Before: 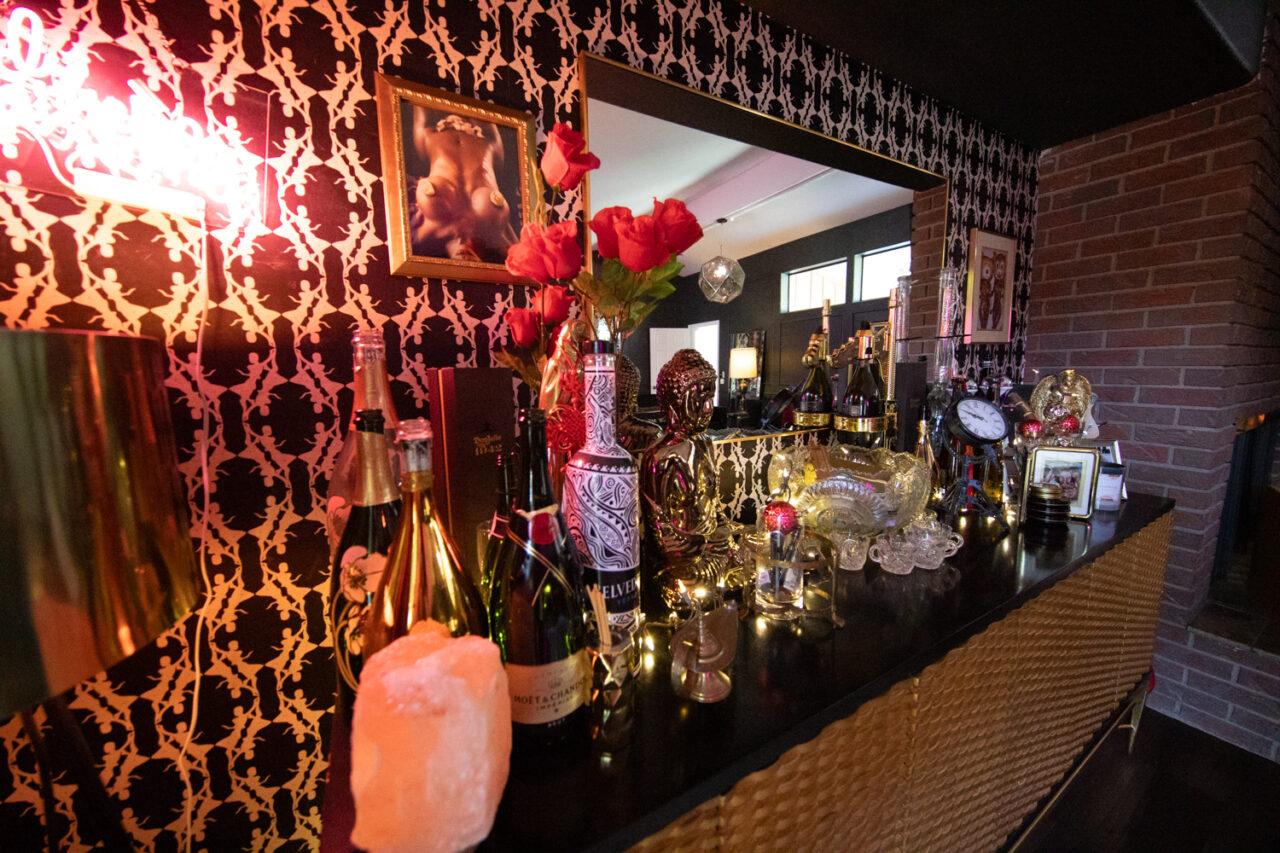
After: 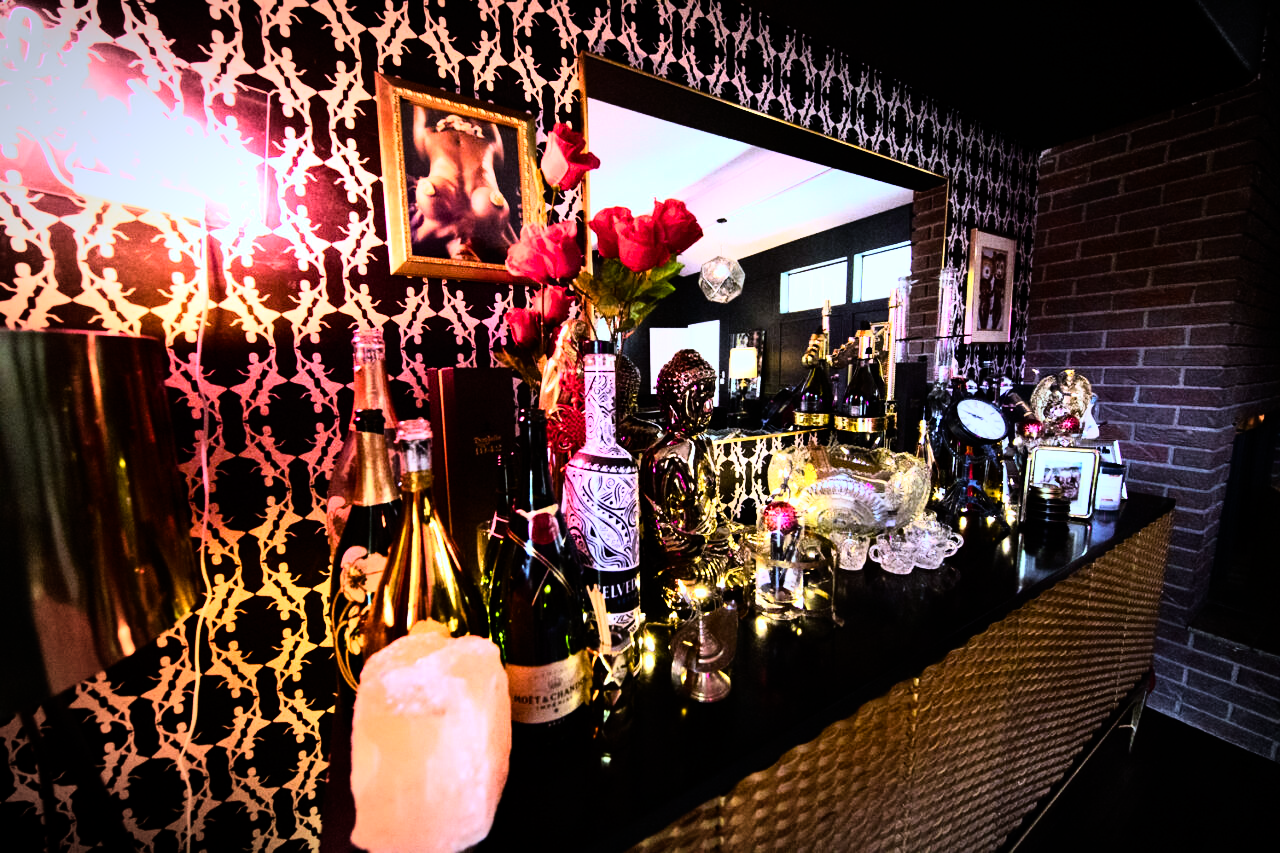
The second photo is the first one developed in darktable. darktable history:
white balance: red 0.948, green 1.02, blue 1.176
rgb curve: curves: ch0 [(0, 0) (0.21, 0.15) (0.24, 0.21) (0.5, 0.75) (0.75, 0.96) (0.89, 0.99) (1, 1)]; ch1 [(0, 0.02) (0.21, 0.13) (0.25, 0.2) (0.5, 0.67) (0.75, 0.9) (0.89, 0.97) (1, 1)]; ch2 [(0, 0.02) (0.21, 0.13) (0.25, 0.2) (0.5, 0.67) (0.75, 0.9) (0.89, 0.97) (1, 1)], compensate middle gray true
color balance rgb: shadows lift › luminance -20%, power › hue 72.24°, highlights gain › luminance 15%, global offset › hue 171.6°, perceptual saturation grading › highlights -15%, perceptual saturation grading › shadows 25%, global vibrance 30%, contrast 10%
vignetting: automatic ratio true
